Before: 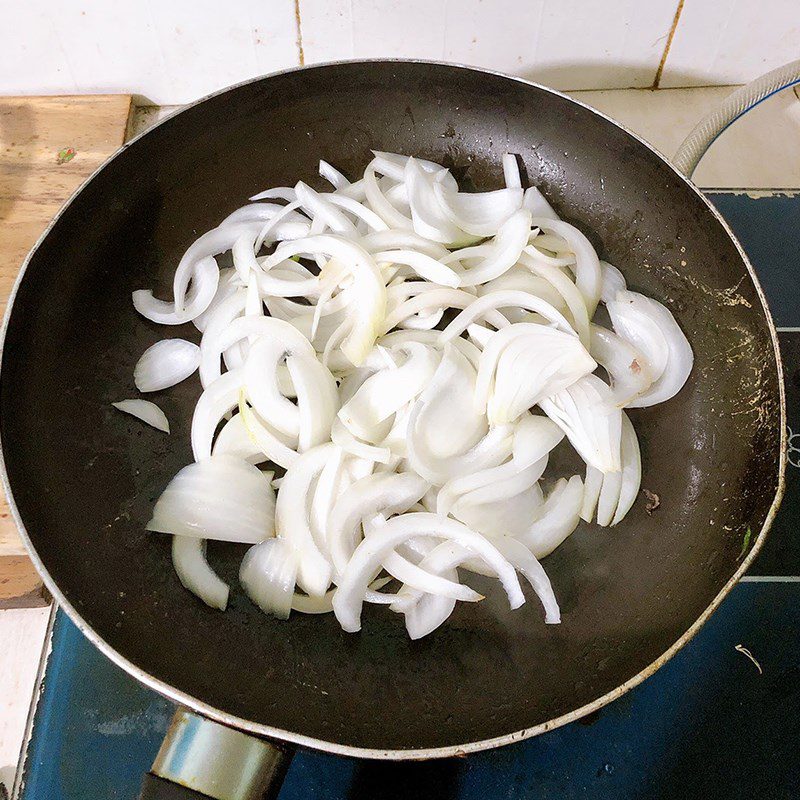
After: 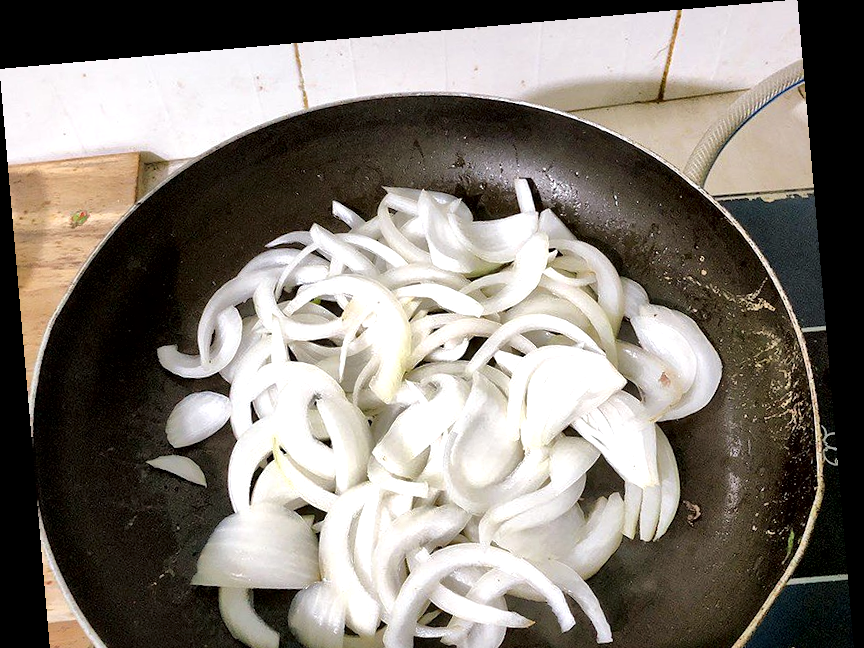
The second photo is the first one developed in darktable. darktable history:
rotate and perspective: rotation -4.98°, automatic cropping off
tone curve: curves: ch0 [(0, 0) (0.08, 0.056) (0.4, 0.4) (0.6, 0.612) (0.92, 0.924) (1, 1)], color space Lab, linked channels, preserve colors none
crop: bottom 24.967%
local contrast: mode bilateral grid, contrast 44, coarseness 69, detail 214%, midtone range 0.2
